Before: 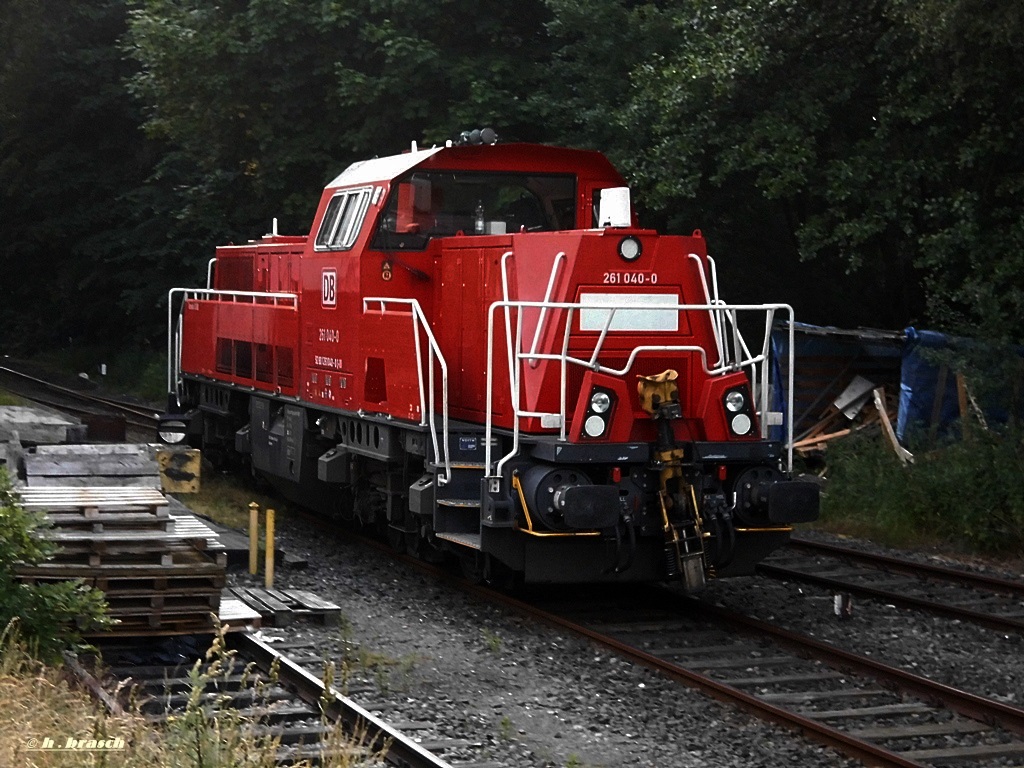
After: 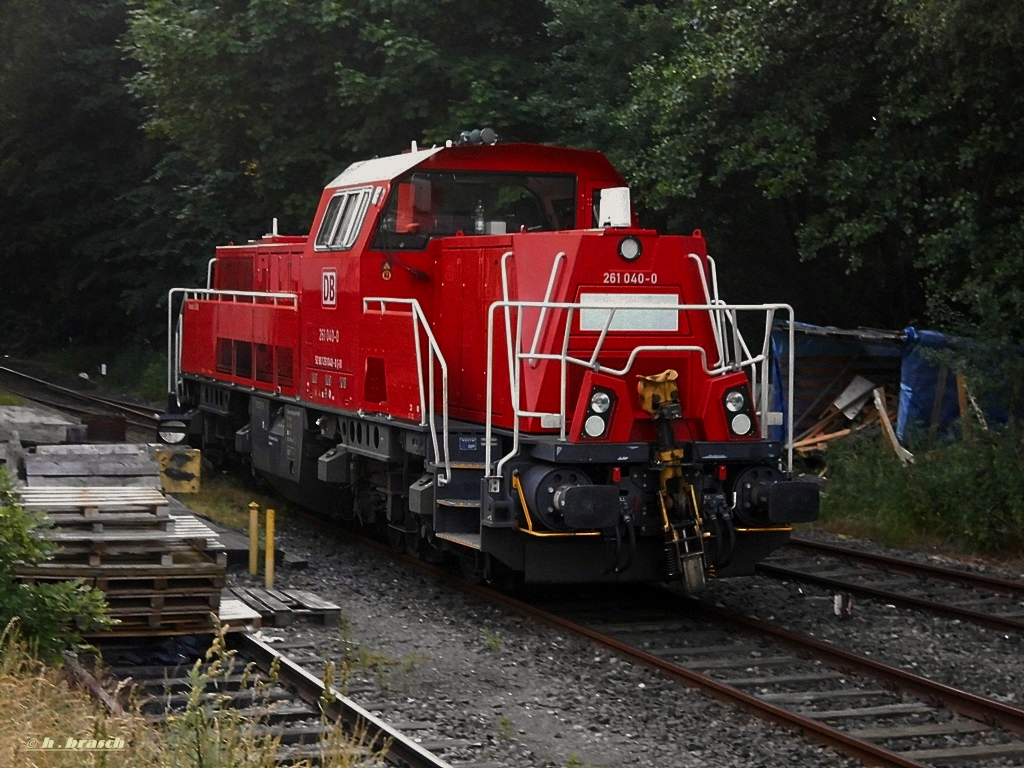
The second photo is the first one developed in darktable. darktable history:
color correction: highlights a* 0.816, highlights b* 2.78, saturation 1.1
tone equalizer: -8 EV 0.25 EV, -7 EV 0.417 EV, -6 EV 0.417 EV, -5 EV 0.25 EV, -3 EV -0.25 EV, -2 EV -0.417 EV, -1 EV -0.417 EV, +0 EV -0.25 EV, edges refinement/feathering 500, mask exposure compensation -1.57 EV, preserve details guided filter
